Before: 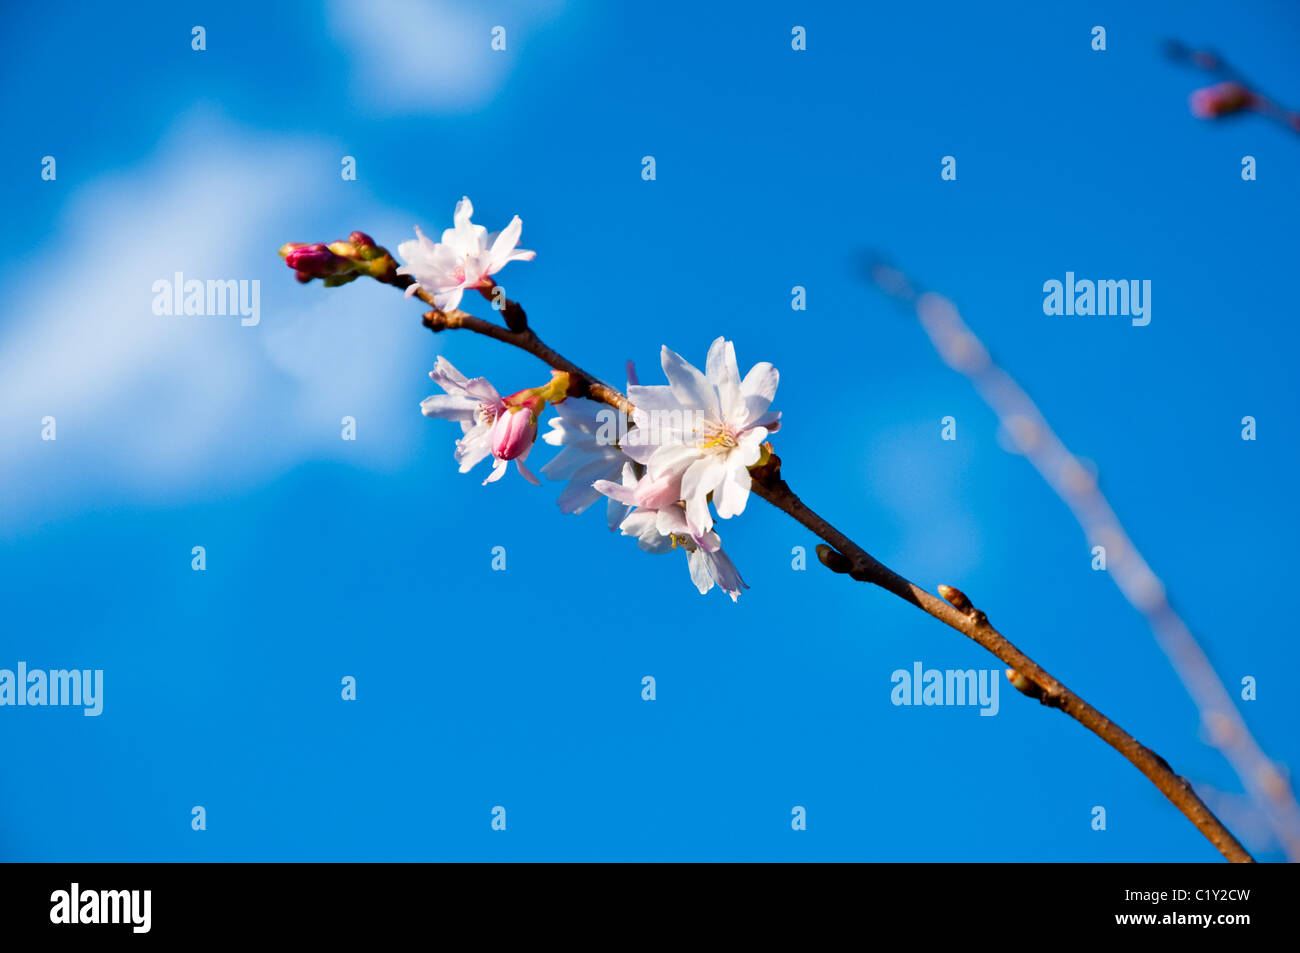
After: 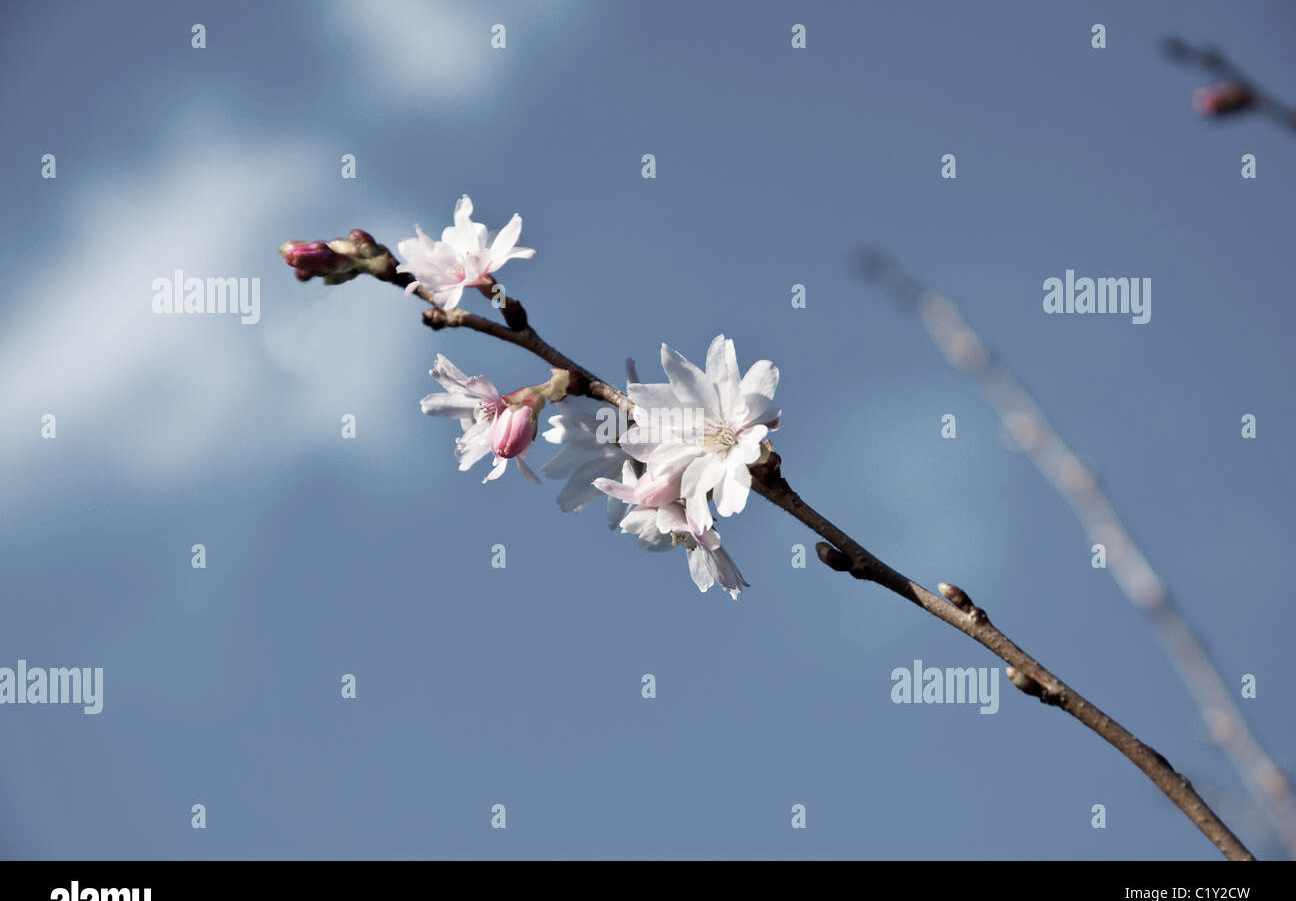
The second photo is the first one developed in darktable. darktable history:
color zones: curves: ch1 [(0, 0.34) (0.143, 0.164) (0.286, 0.152) (0.429, 0.176) (0.571, 0.173) (0.714, 0.188) (0.857, 0.199) (1, 0.34)]
crop: top 0.297%, right 0.257%, bottom 5.075%
